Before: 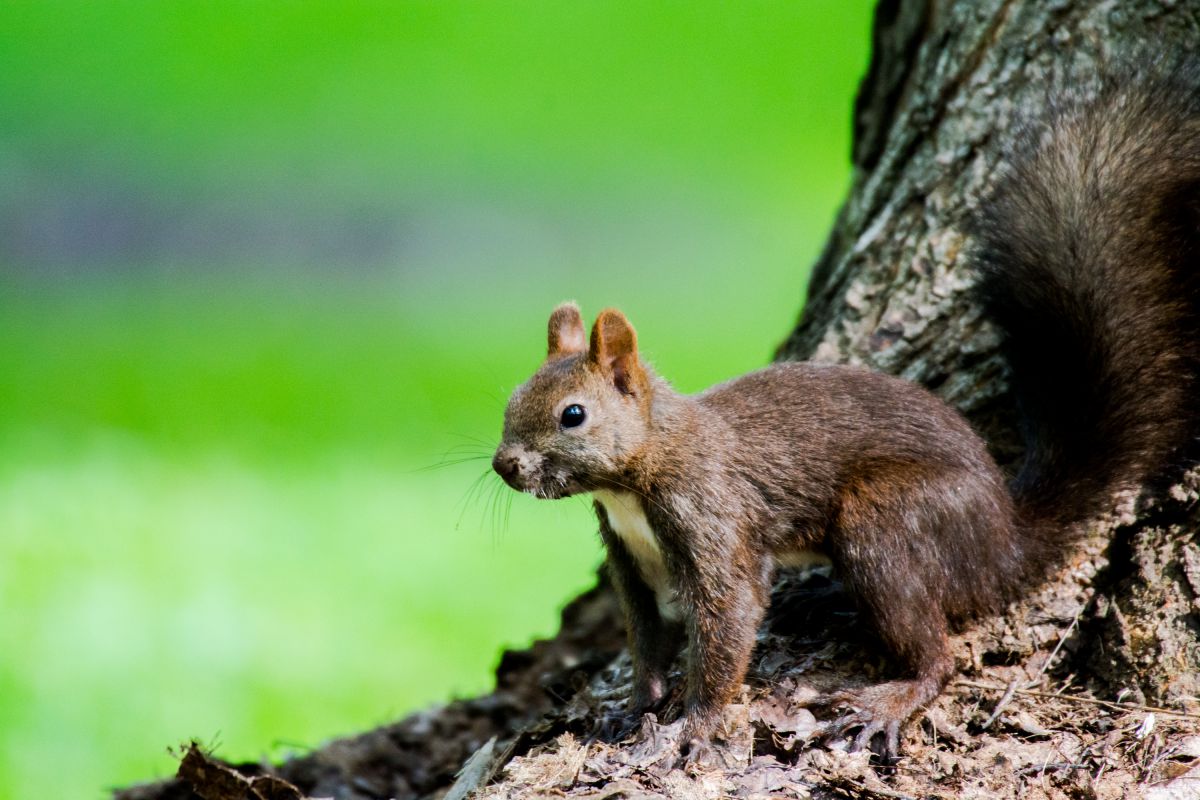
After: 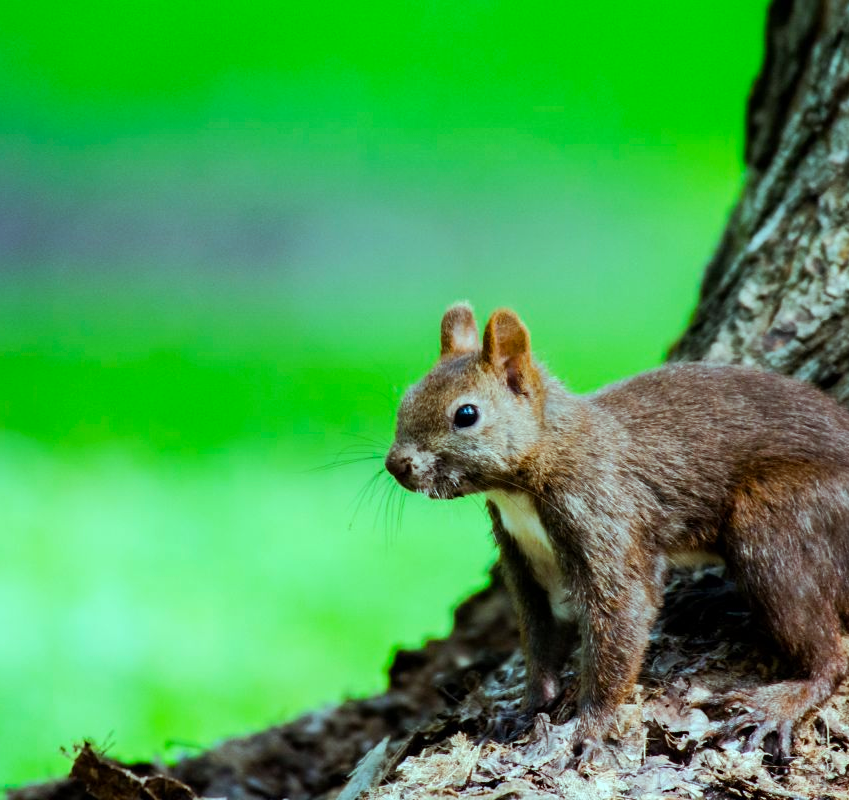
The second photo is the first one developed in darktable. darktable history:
crop and rotate: left 8.994%, right 20.207%
color balance rgb: highlights gain › chroma 4.004%, highlights gain › hue 201.9°, perceptual saturation grading › global saturation 10.189%
exposure: compensate highlight preservation false
